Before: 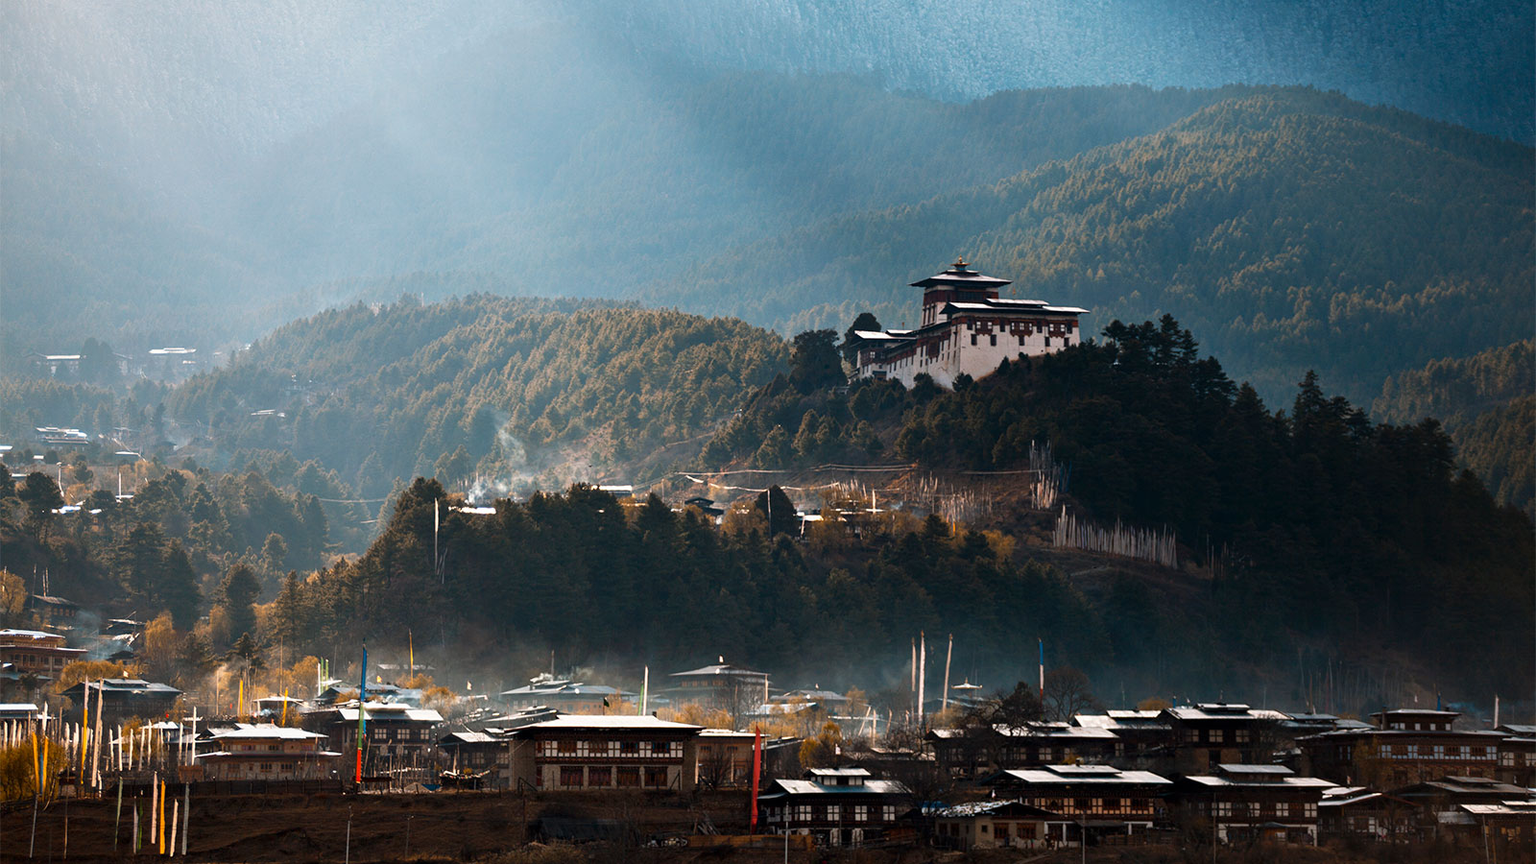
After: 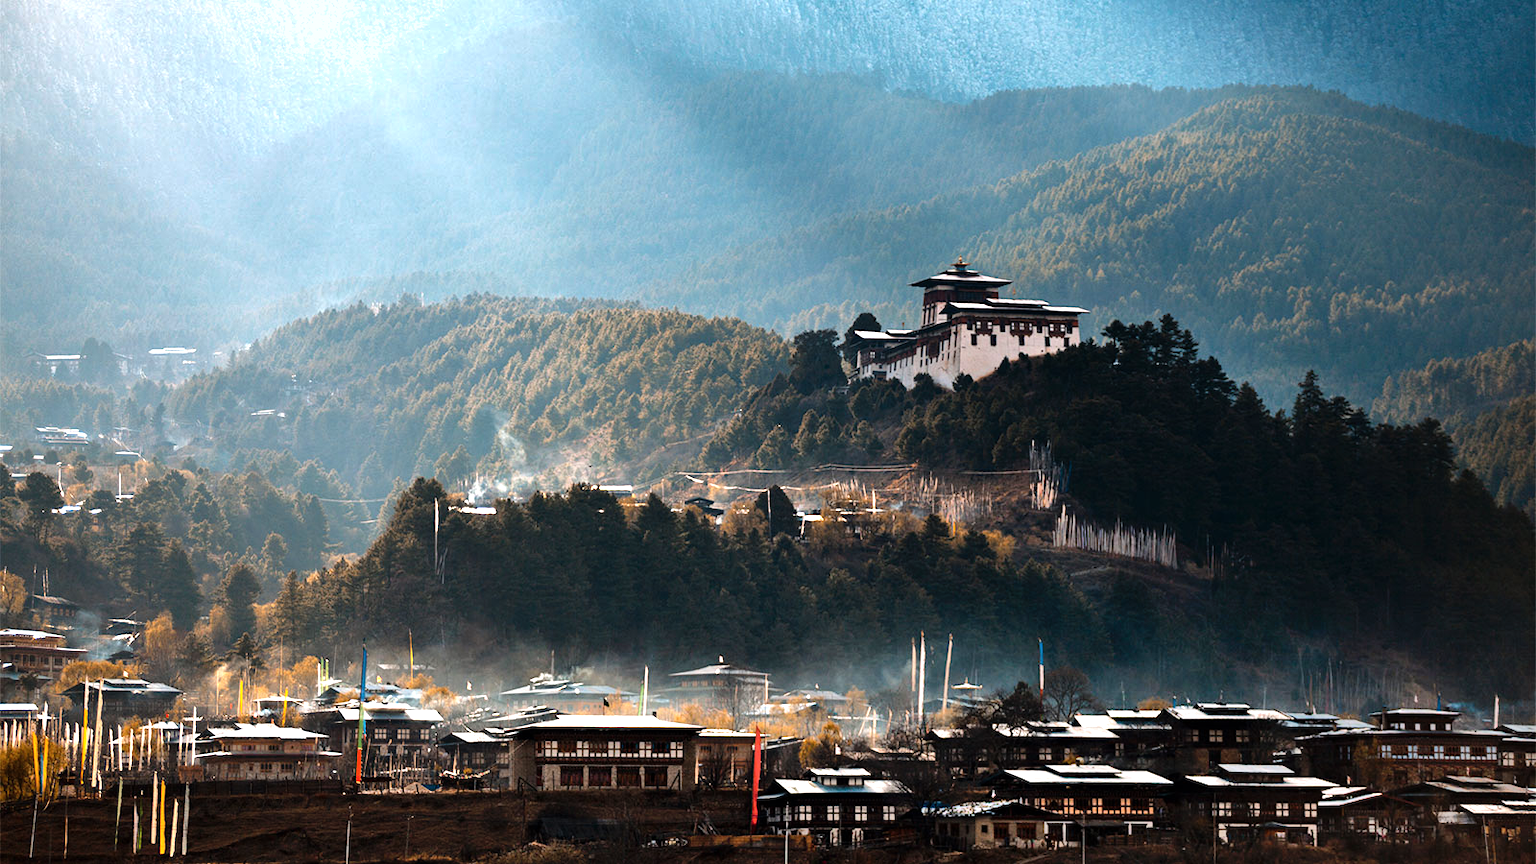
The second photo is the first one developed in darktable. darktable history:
shadows and highlights: soften with gaussian
tone equalizer: -8 EV -0.741 EV, -7 EV -0.721 EV, -6 EV -0.57 EV, -5 EV -0.369 EV, -3 EV 0.38 EV, -2 EV 0.6 EV, -1 EV 0.698 EV, +0 EV 0.755 EV
